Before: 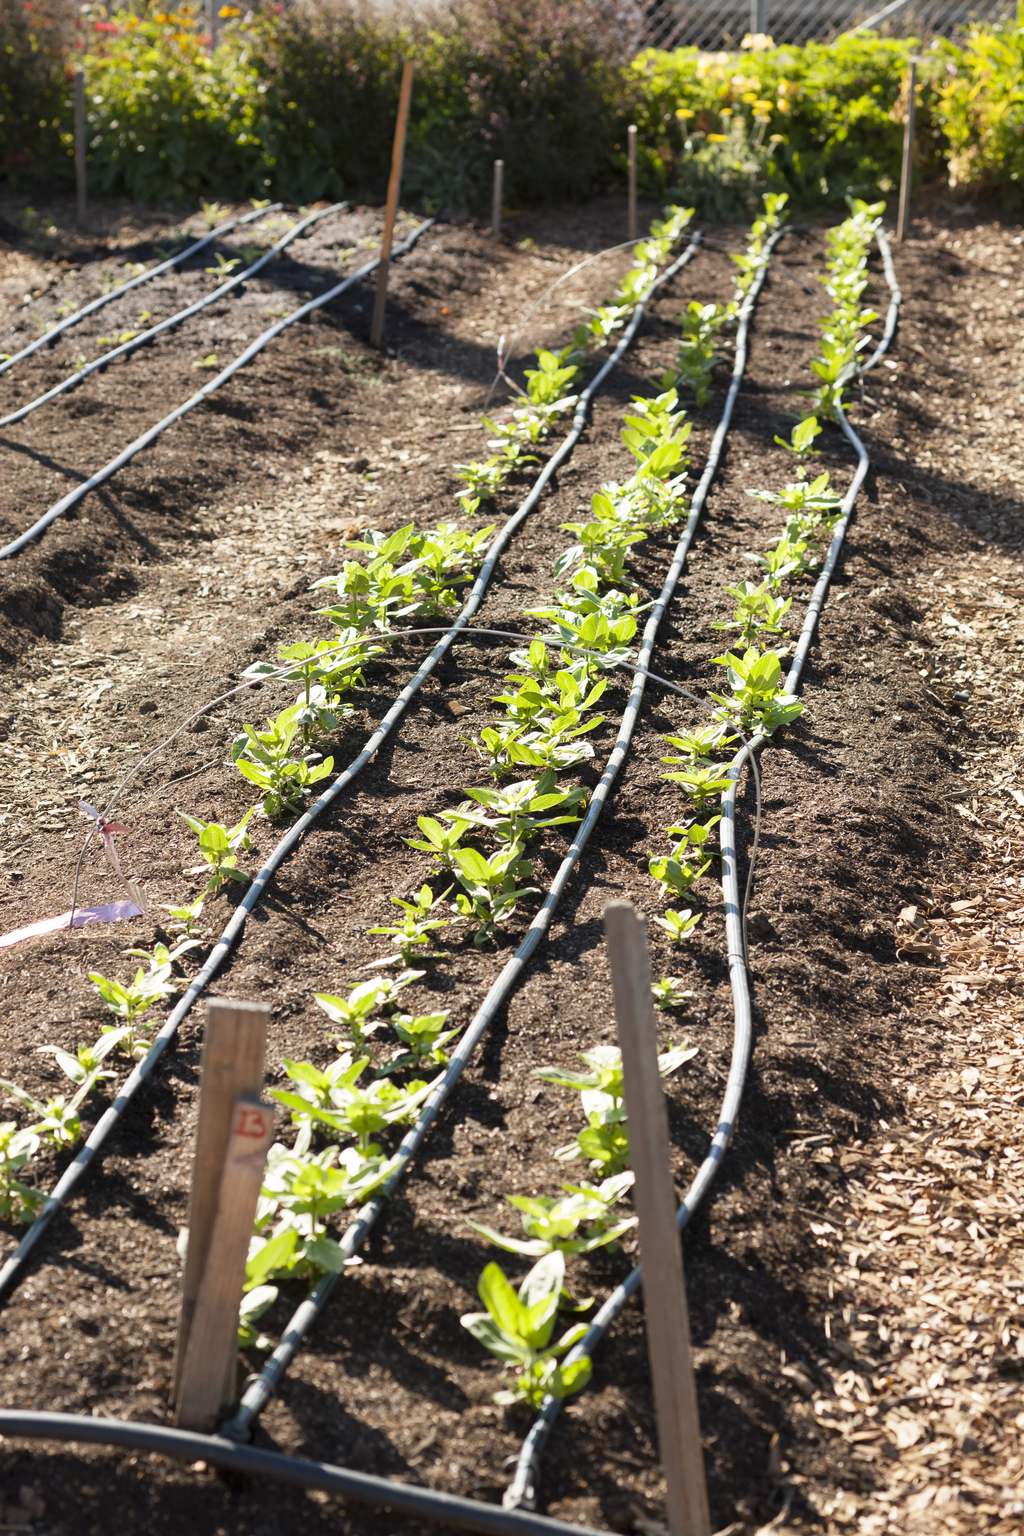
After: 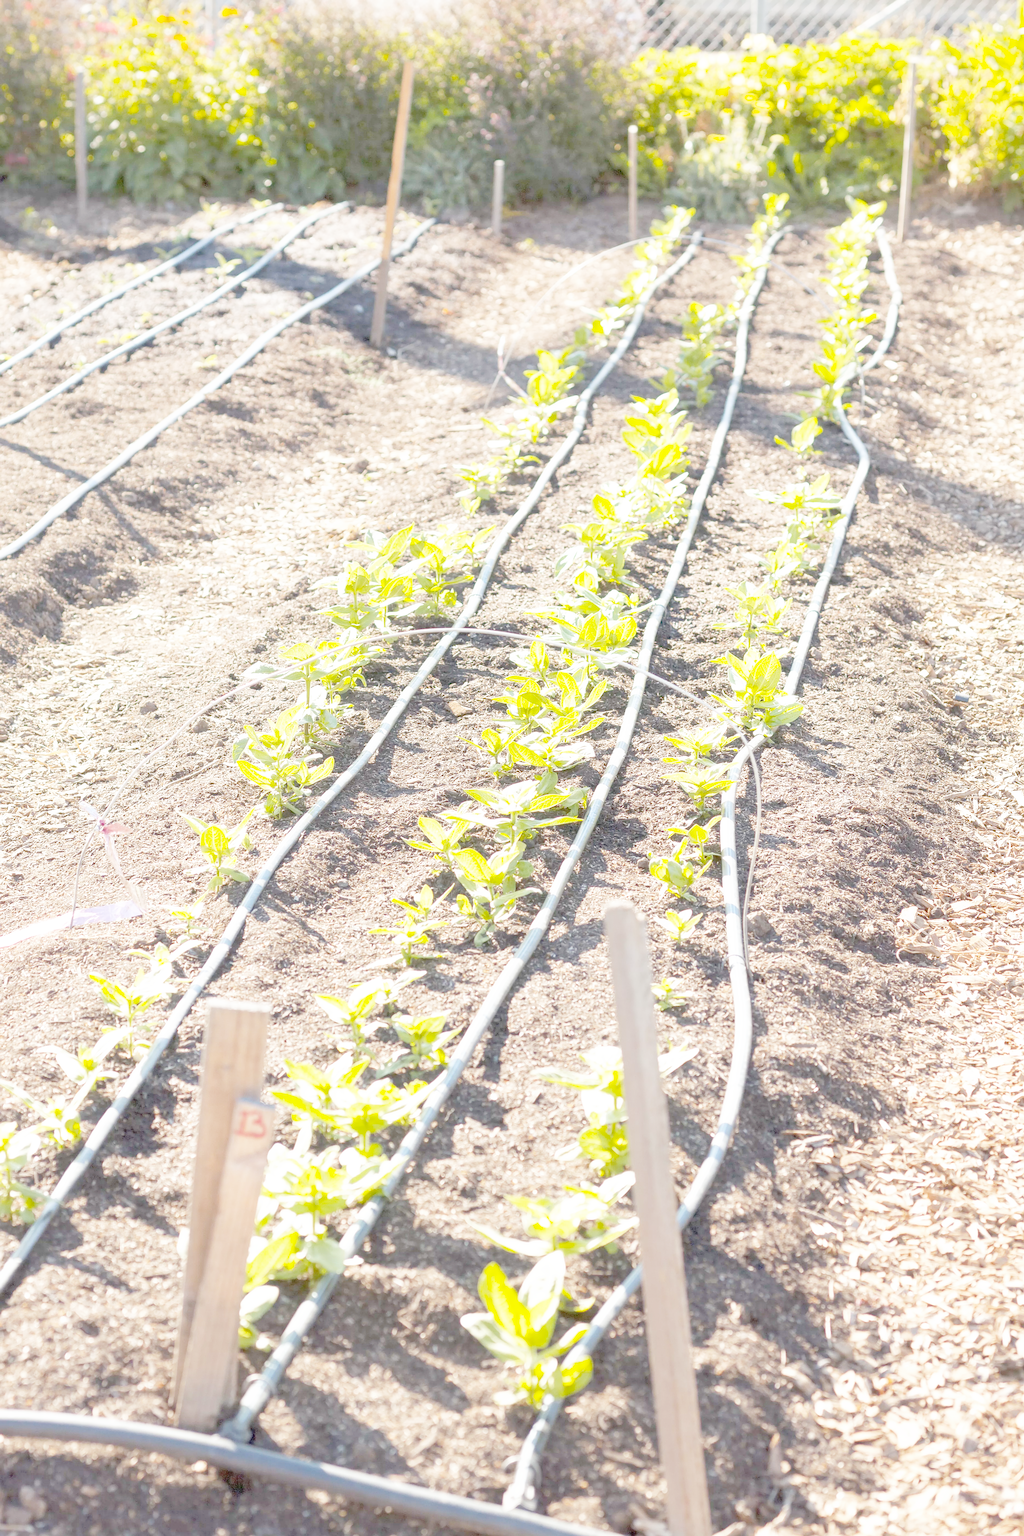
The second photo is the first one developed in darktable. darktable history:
sharpen: amount 0.6
base curve: curves: ch0 [(0, 0) (0.008, 0.007) (0.022, 0.029) (0.048, 0.089) (0.092, 0.197) (0.191, 0.399) (0.275, 0.534) (0.357, 0.65) (0.477, 0.78) (0.542, 0.833) (0.799, 0.973) (1, 1)], preserve colors none
color look up table: target L [81.66, 72.35, 62.32, 47.62, 200.04, 100.14, 94.98, 84.87, 72.18, 68.45, 68.2, 72.06, 57.86, 56.16, 51.08, 45, 36.09, 60.02, 58.07, 50.51, 32.35, 38.46, 14.11, 70.08, 58.1, 56.53, 0 ×23], target a [4.324, -22.64, -40.38, -15.01, 0, 0, 0.084, 0.144, 22.9, 46.53, 24.13, 0.286, 55.02, 0.727, 64.73, 23.84, 1.017, 9.468, 56.72, 12.77, 29.61, 21.16, 0.976, -29.27, -5.803, -22.13, 0 ×23], target b [86.81, 68.1, 43.13, 34.6, 0, 0, 1.082, 2.072, 24.72, 66.96, 70.94, 1.872, 26.55, 1.344, 42.06, 23.38, -0.215, -27.95, -10.83, -59.44, -25.52, -69.95, -0.626, -0.504, -26.19, -28.89, 0 ×23], num patches 26
